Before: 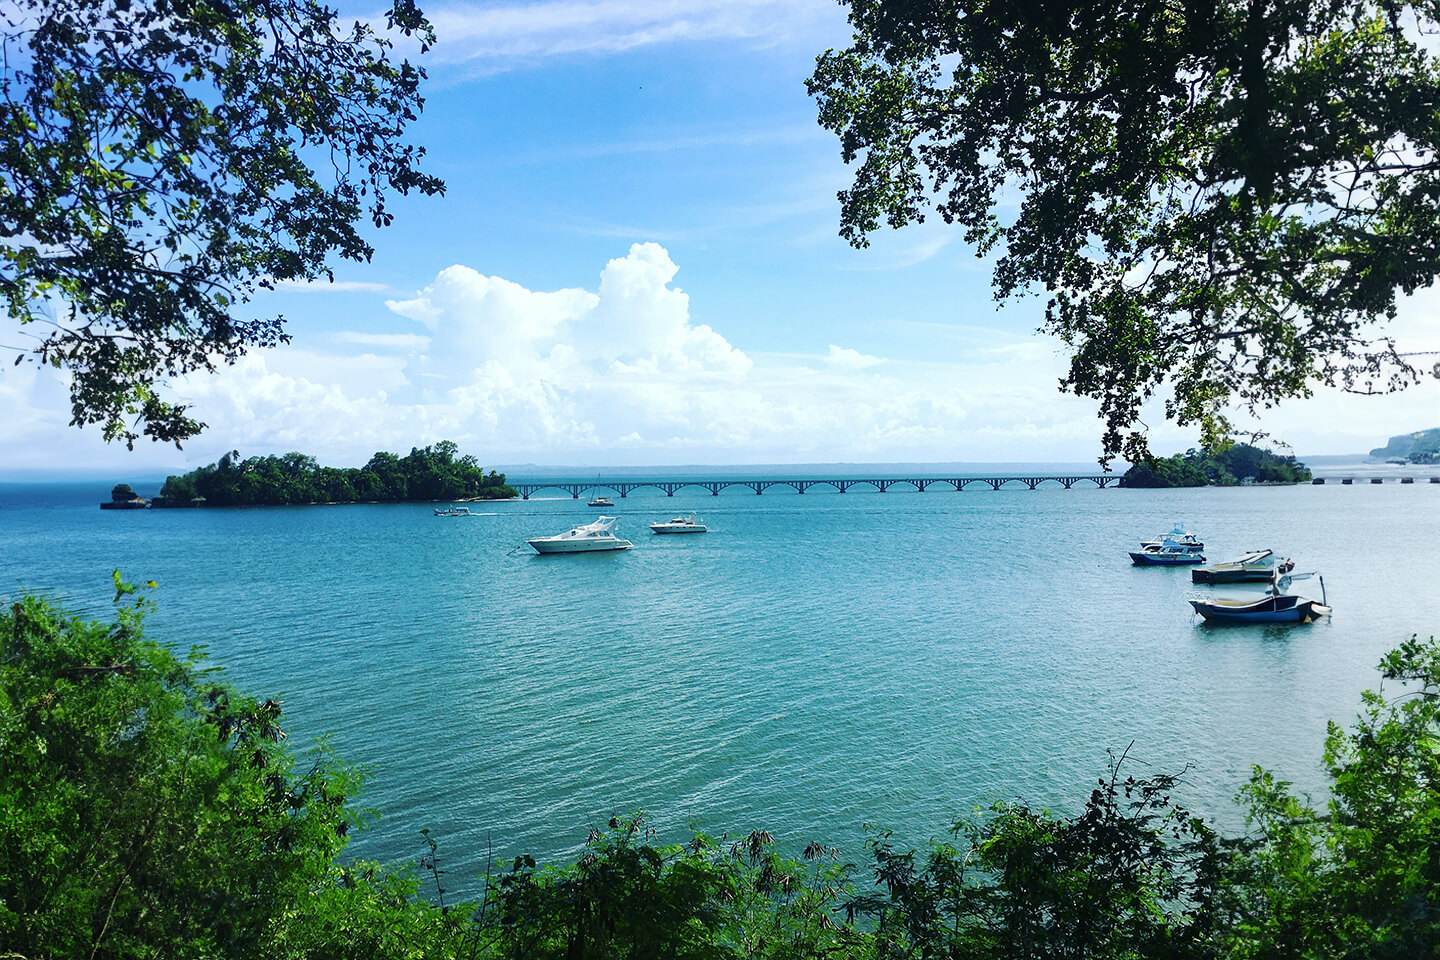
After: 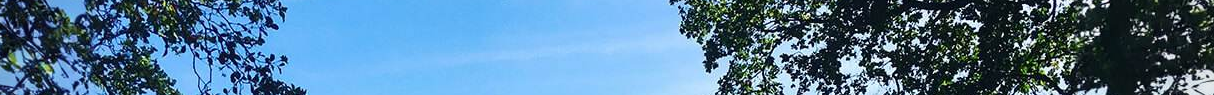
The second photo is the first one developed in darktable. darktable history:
crop and rotate: left 9.644%, top 9.491%, right 6.021%, bottom 80.509%
vignetting: fall-off radius 60.92%
